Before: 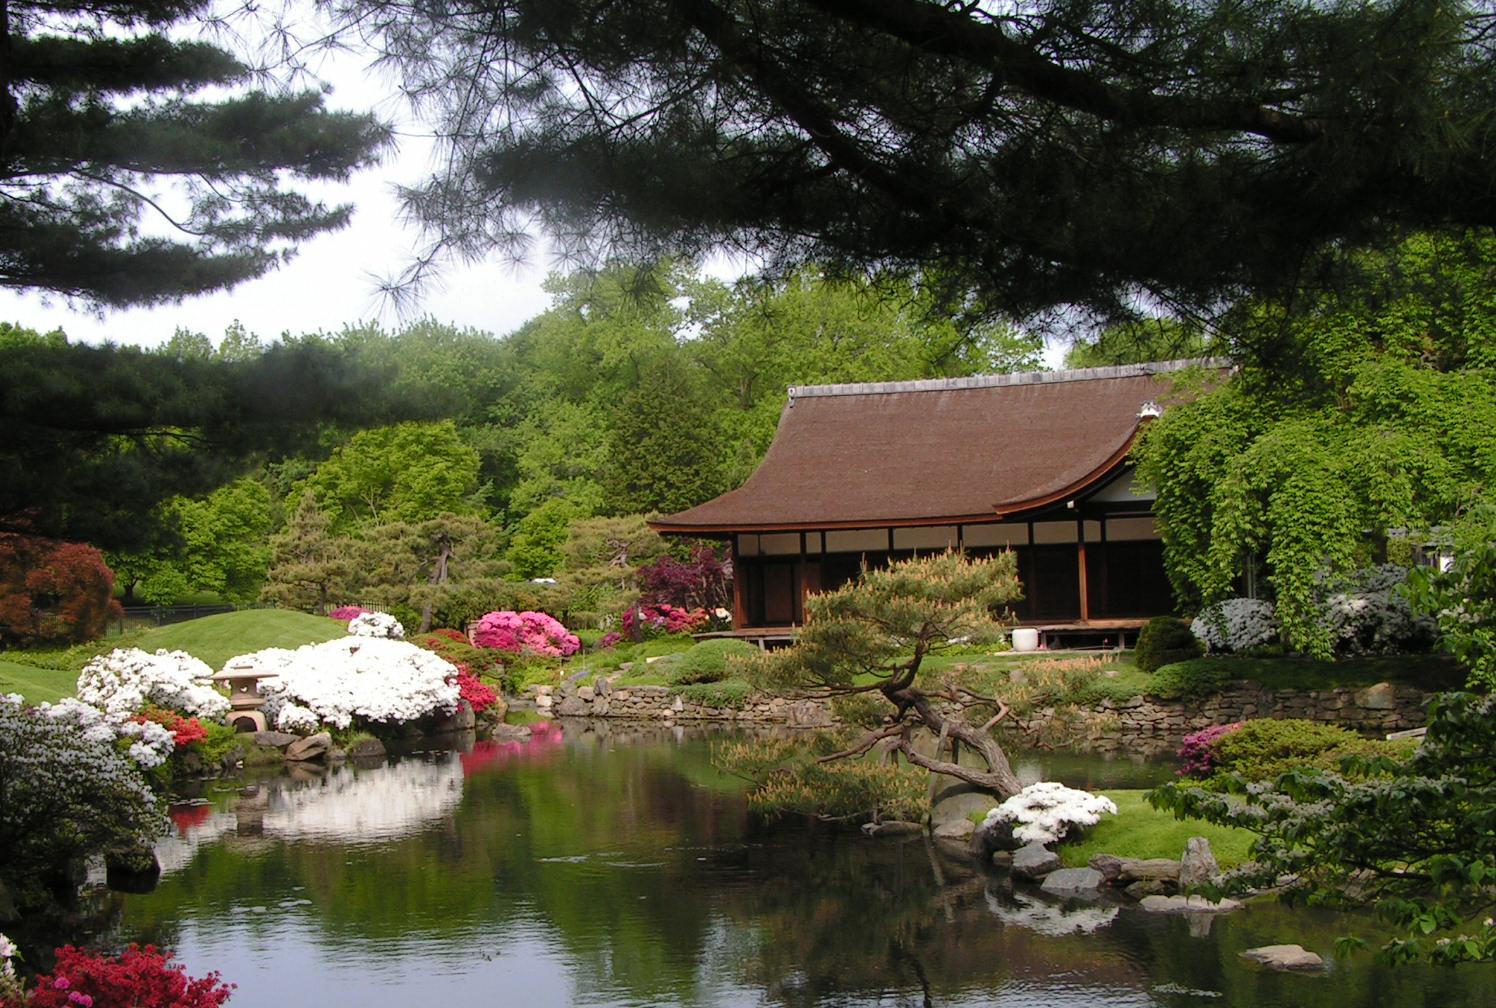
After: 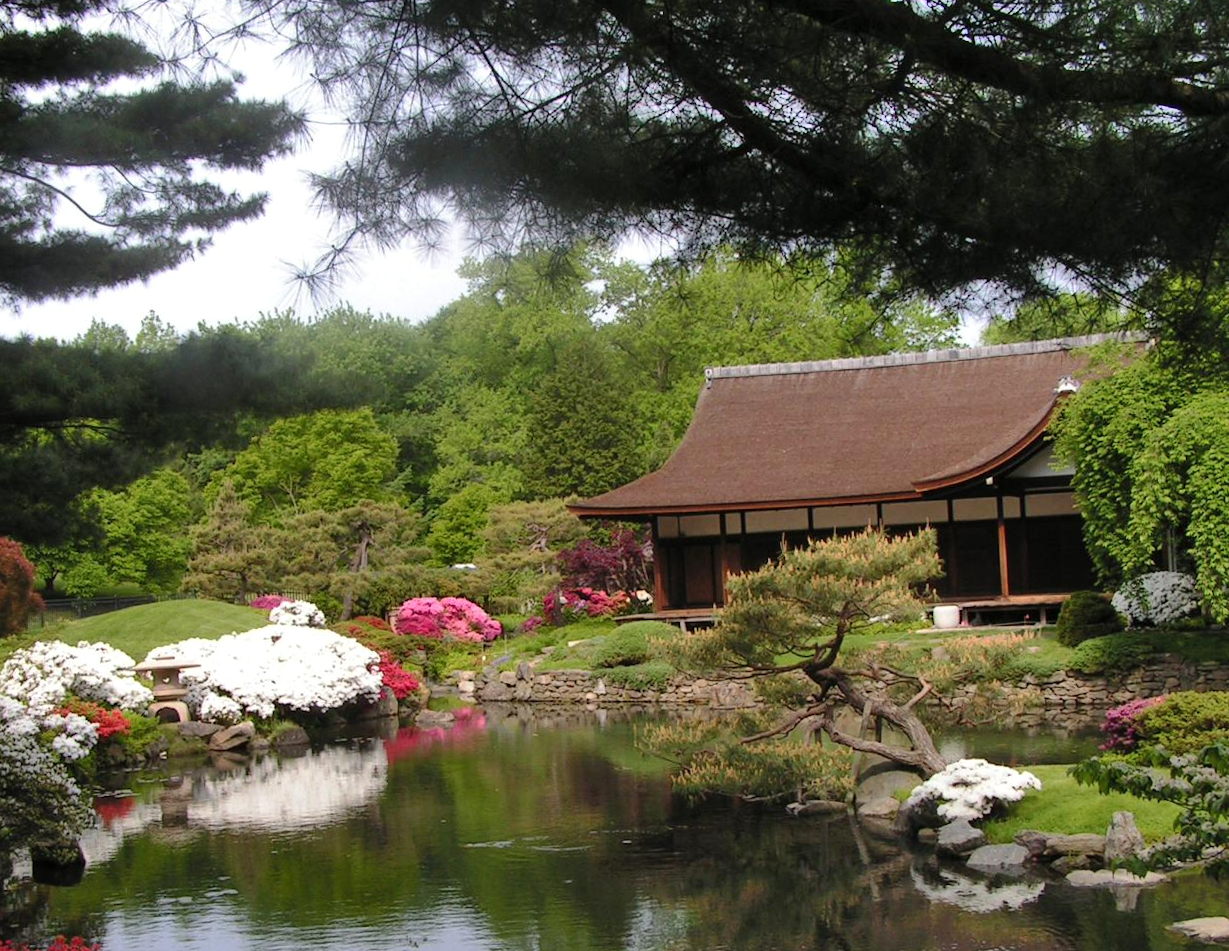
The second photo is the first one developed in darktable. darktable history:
crop and rotate: angle 1°, left 4.281%, top 0.642%, right 11.383%, bottom 2.486%
shadows and highlights: white point adjustment 1, soften with gaussian
